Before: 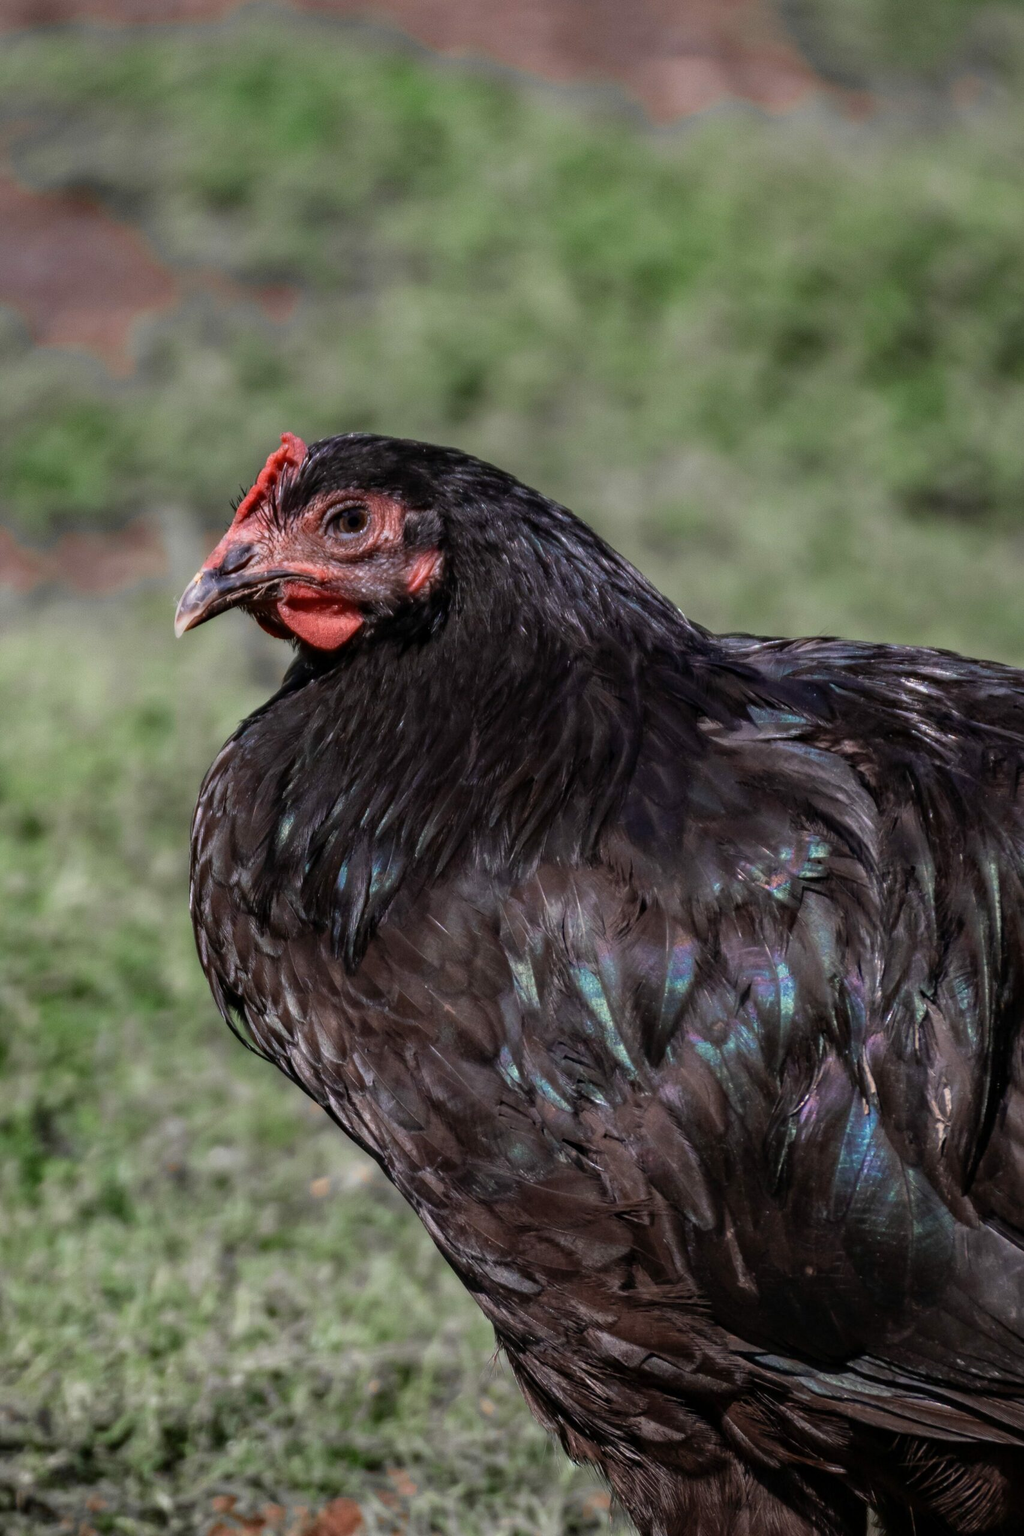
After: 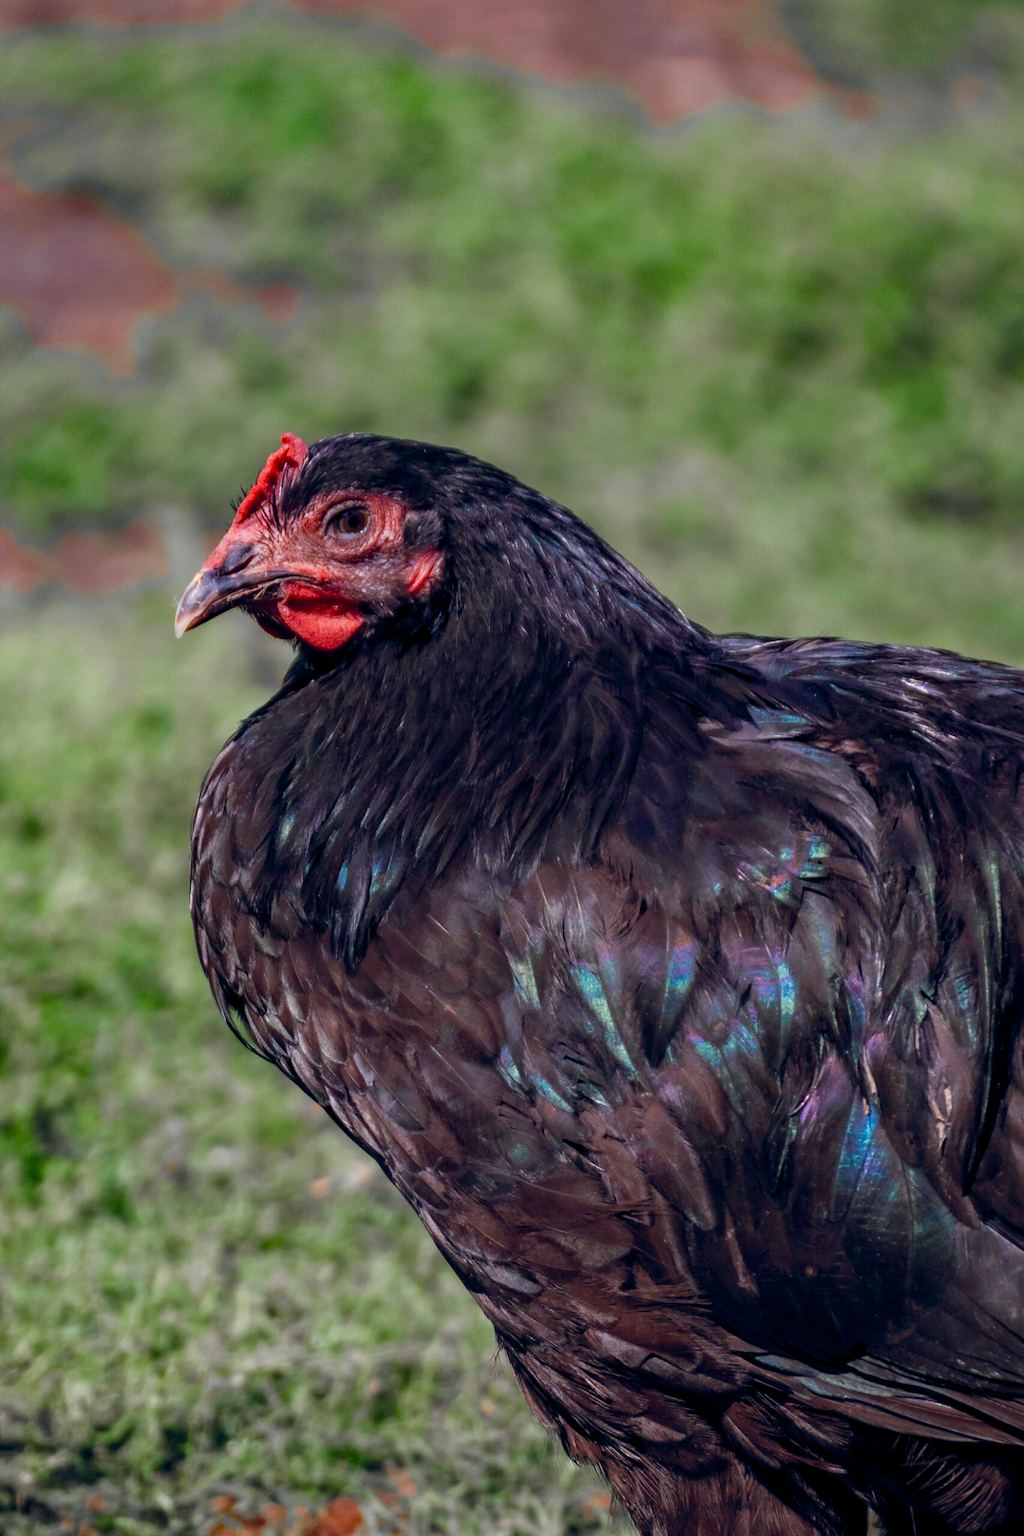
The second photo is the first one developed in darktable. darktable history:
color balance rgb: global offset › chroma 0.101%, global offset › hue 253.89°, perceptual saturation grading › global saturation 23.168%, perceptual saturation grading › highlights -24.166%, perceptual saturation grading › mid-tones 23.721%, perceptual saturation grading › shadows 40.41%, global vibrance 27.406%
